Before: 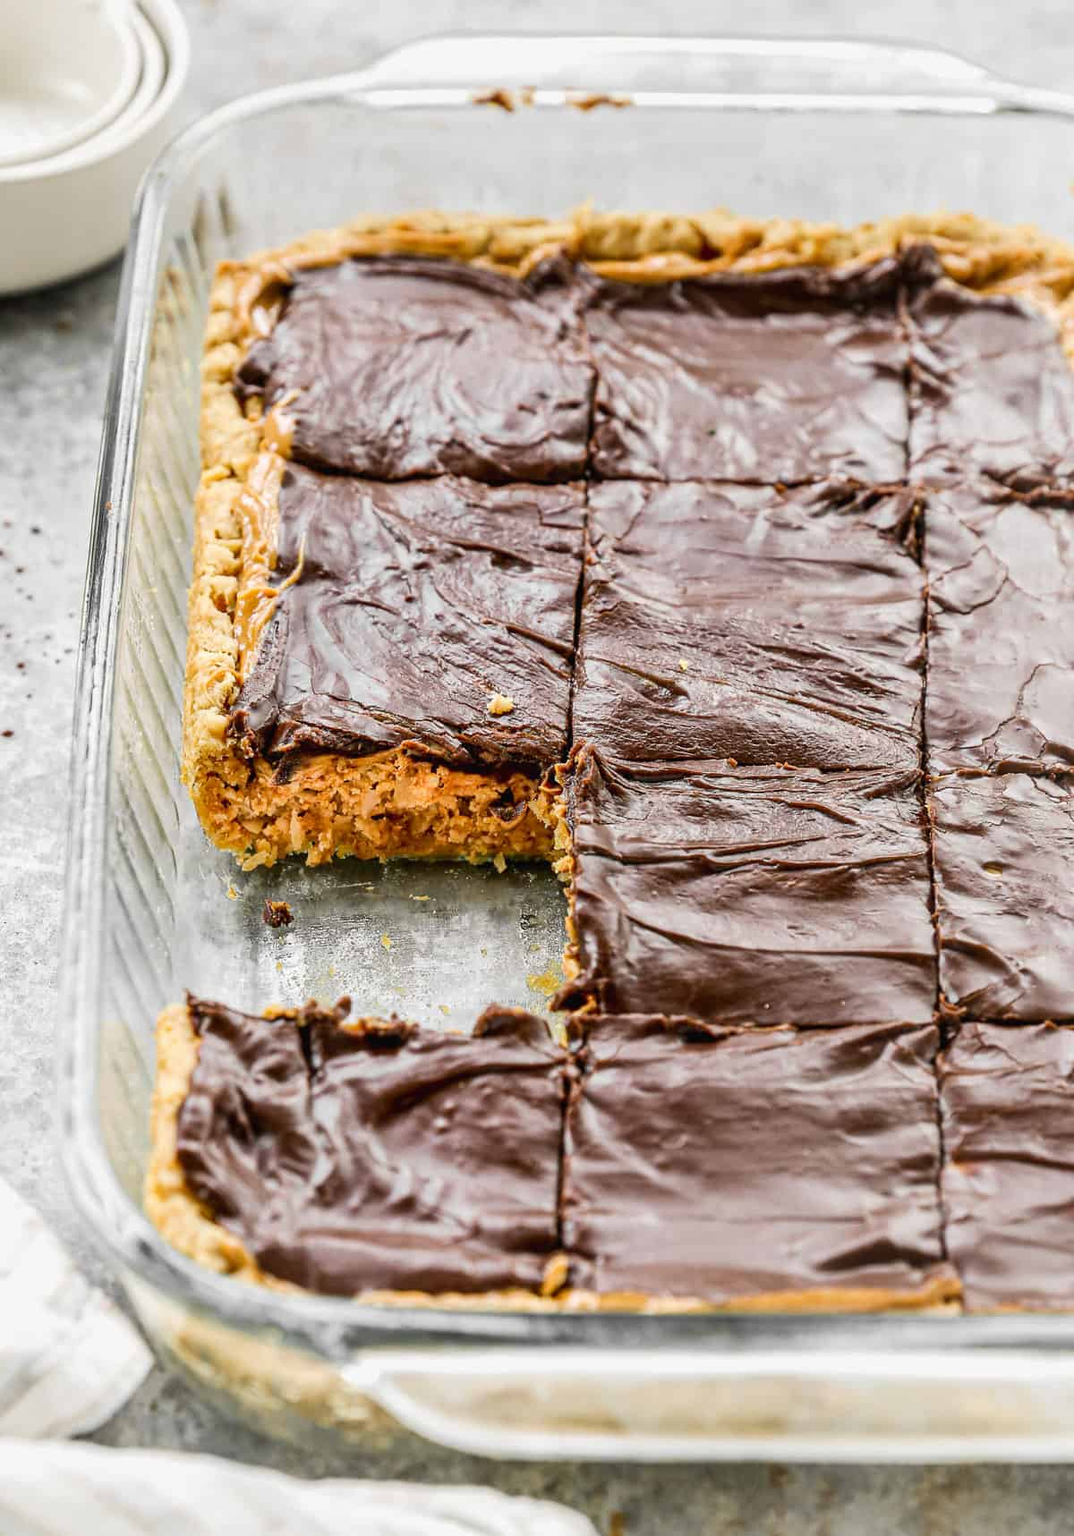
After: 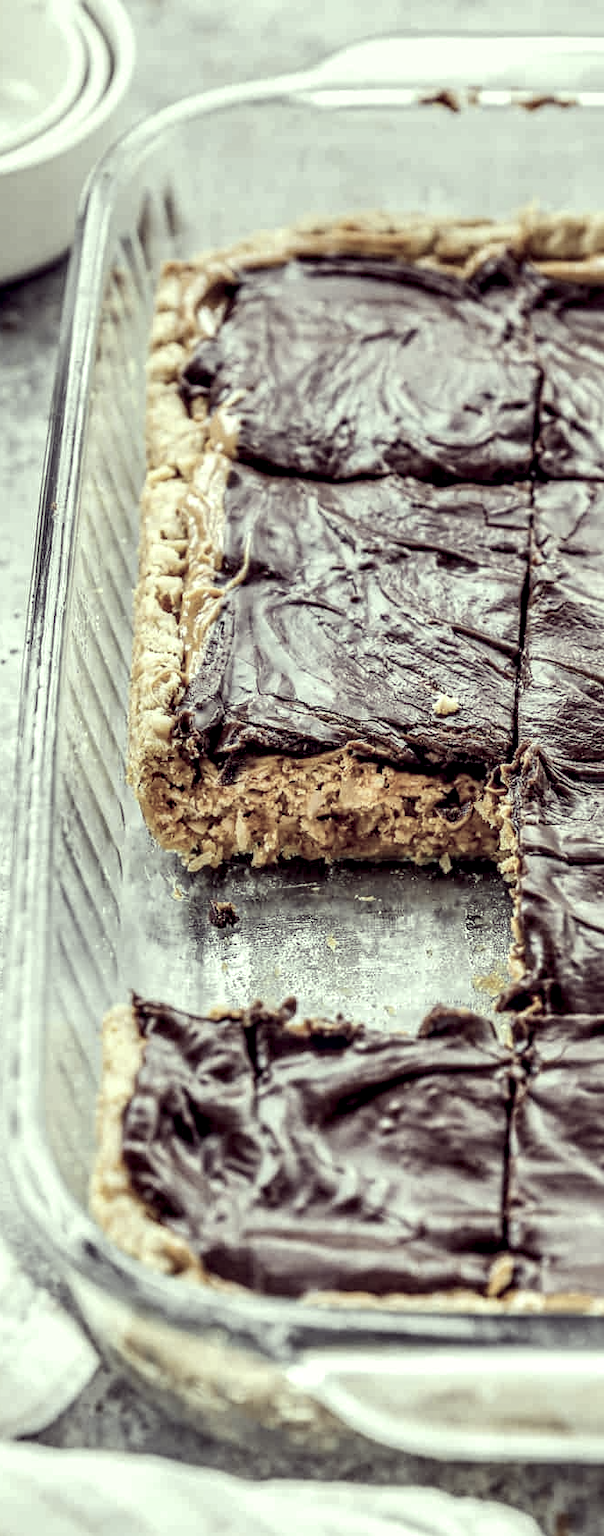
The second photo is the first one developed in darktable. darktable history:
local contrast: detail 160%
color correction: highlights a* -20.17, highlights b* 20.27, shadows a* 20.03, shadows b* -20.46, saturation 0.43
crop: left 5.114%, right 38.589%
